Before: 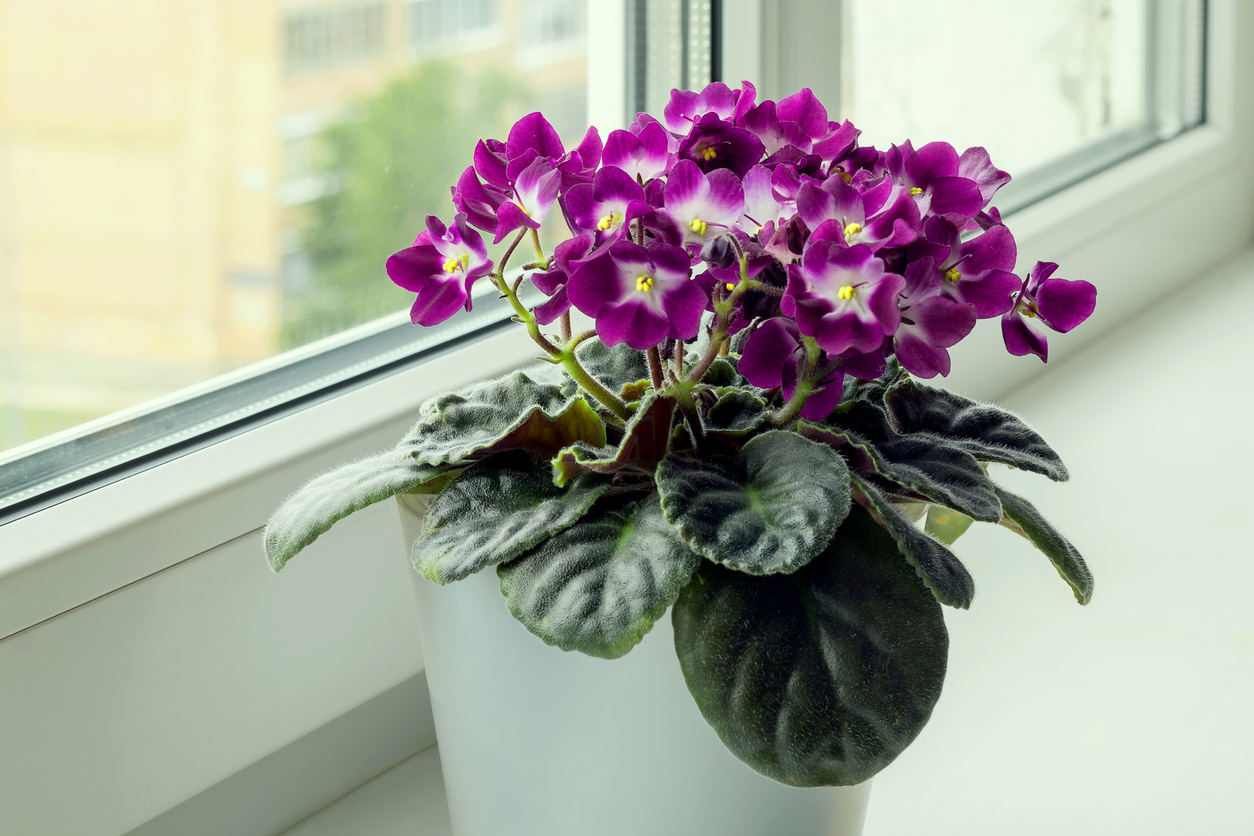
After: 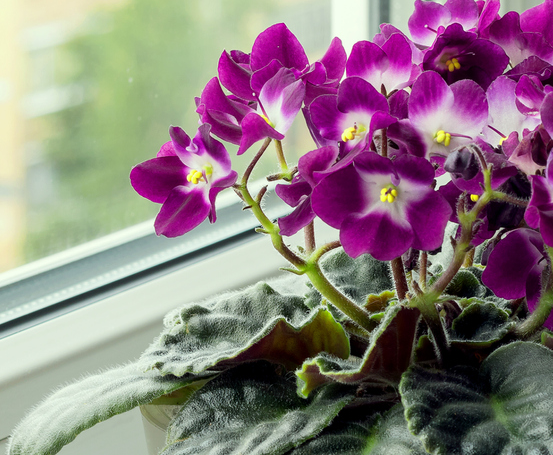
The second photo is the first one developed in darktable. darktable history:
crop: left 20.487%, top 10.765%, right 35.39%, bottom 34.694%
